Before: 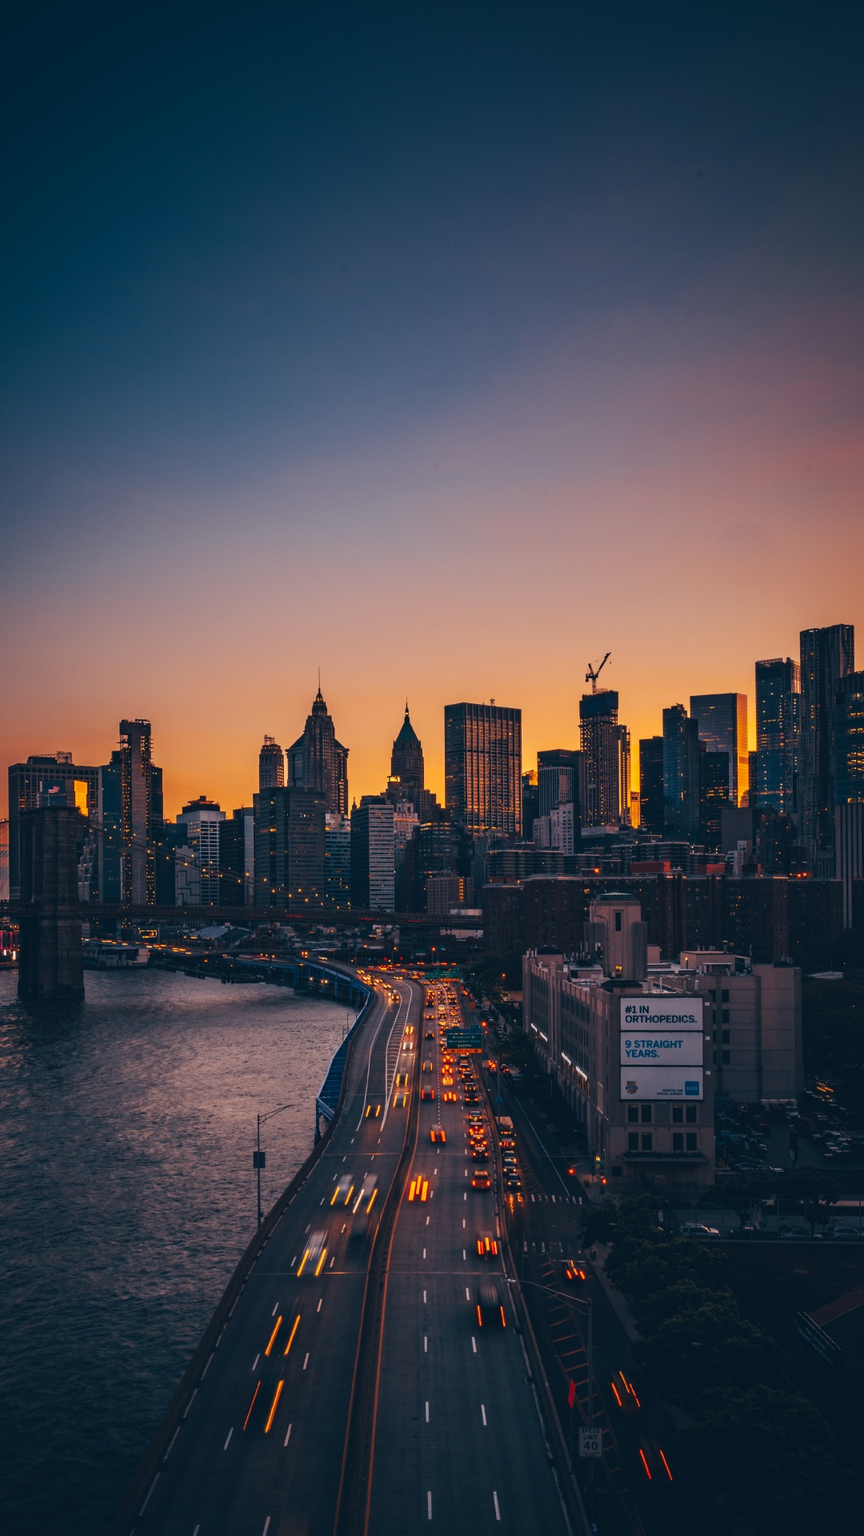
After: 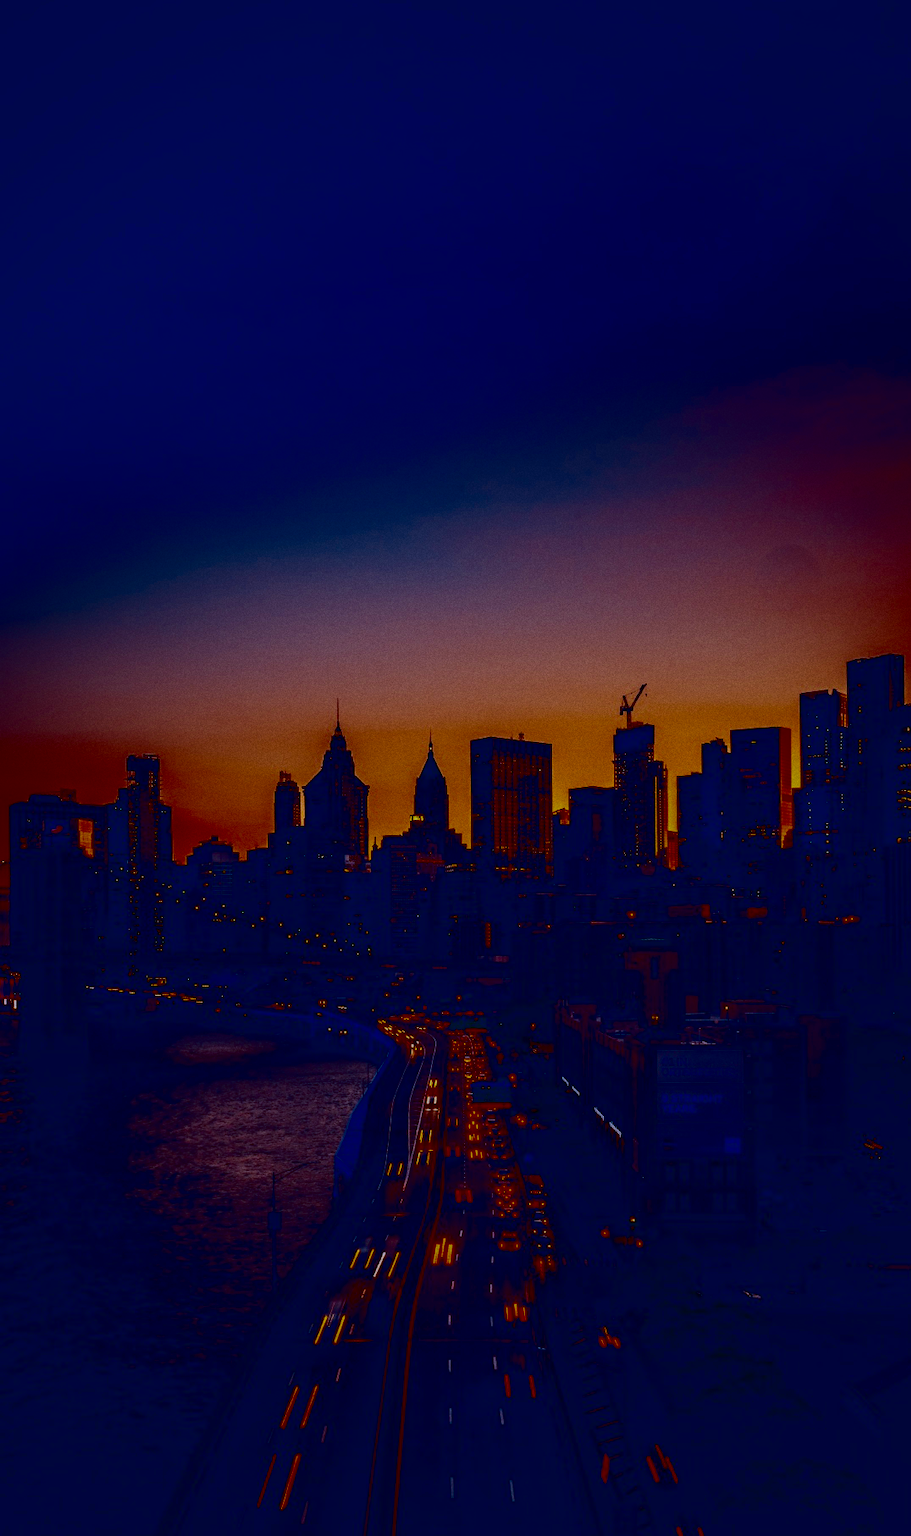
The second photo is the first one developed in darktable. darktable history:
grain: coarseness 0.09 ISO
filmic rgb: black relative exposure -14 EV, white relative exposure 8 EV, threshold 3 EV, hardness 3.74, latitude 50%, contrast 0.5, color science v5 (2021), contrast in shadows safe, contrast in highlights safe, enable highlight reconstruction true
contrast brightness saturation: contrast 0.77, brightness -1, saturation 1
crop: top 0.448%, right 0.264%, bottom 5.045%
white balance: red 0.926, green 1.003, blue 1.133
